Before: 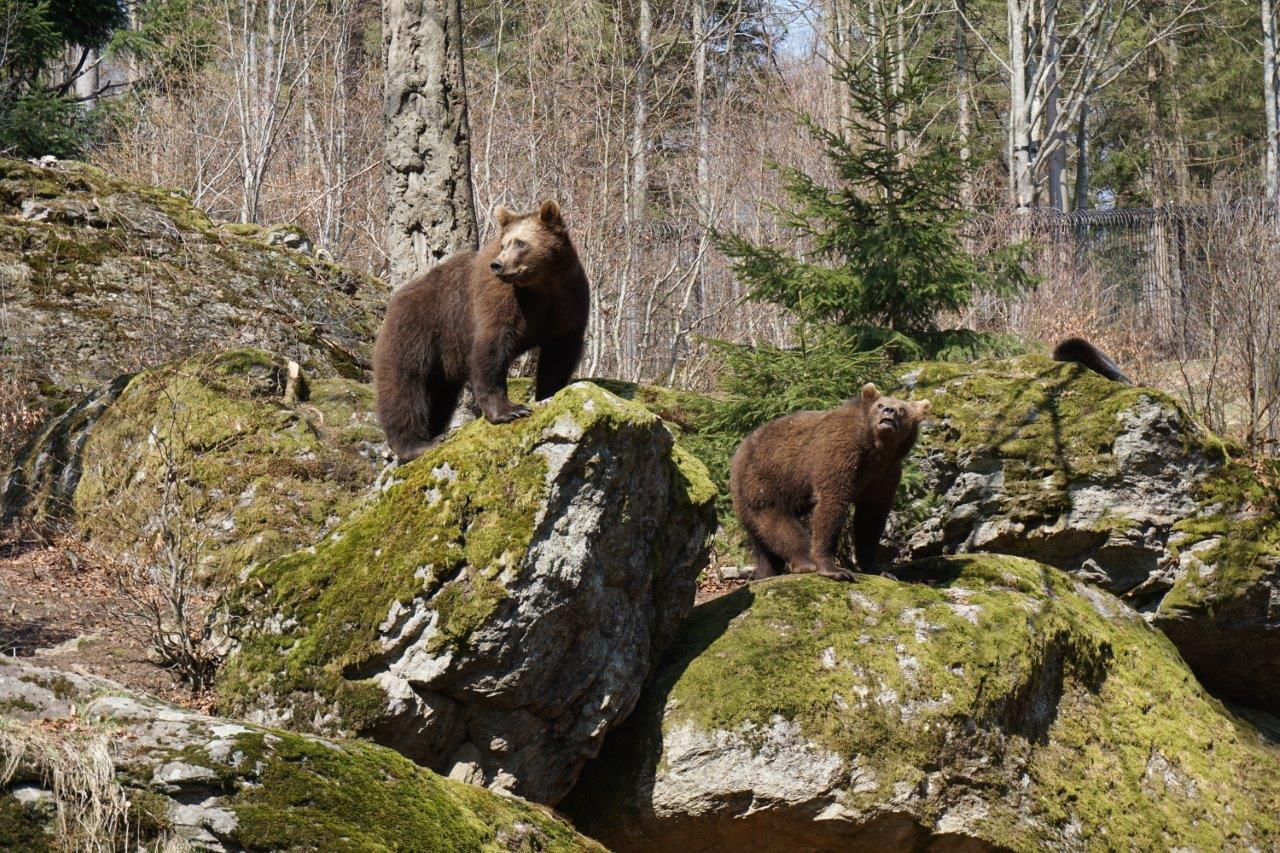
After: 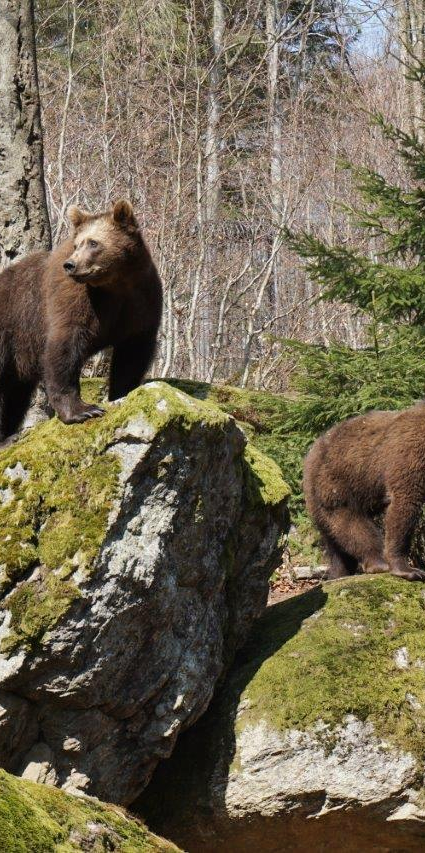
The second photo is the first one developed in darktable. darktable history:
shadows and highlights: shadows 60, highlights -60.23, soften with gaussian
crop: left 33.36%, right 33.36%
vibrance: on, module defaults
